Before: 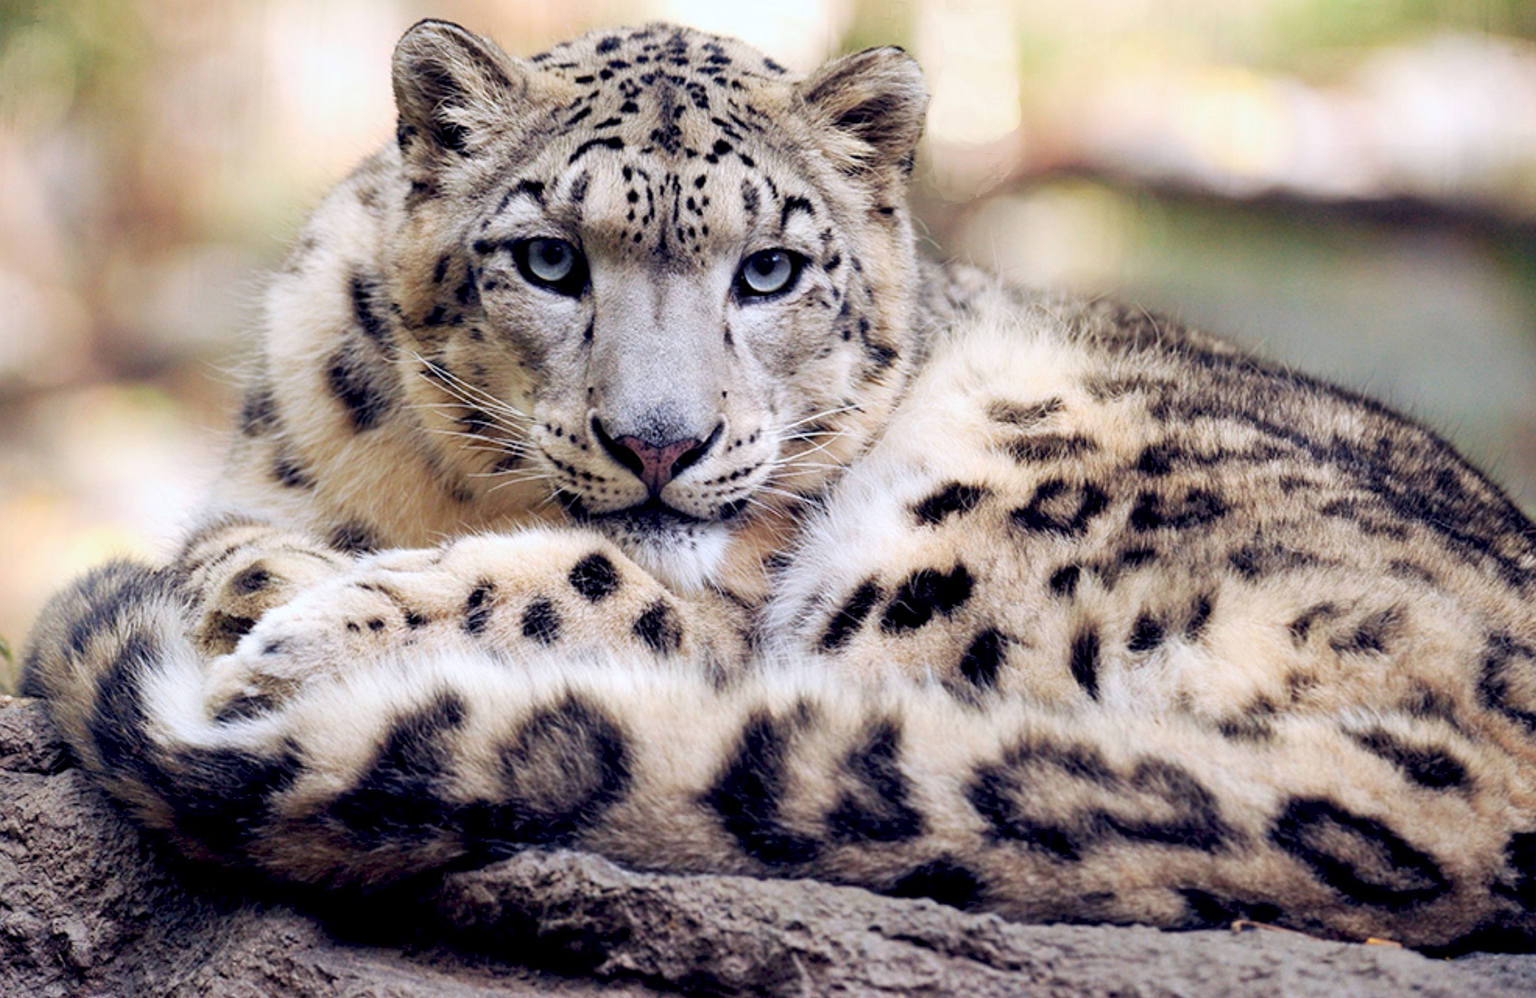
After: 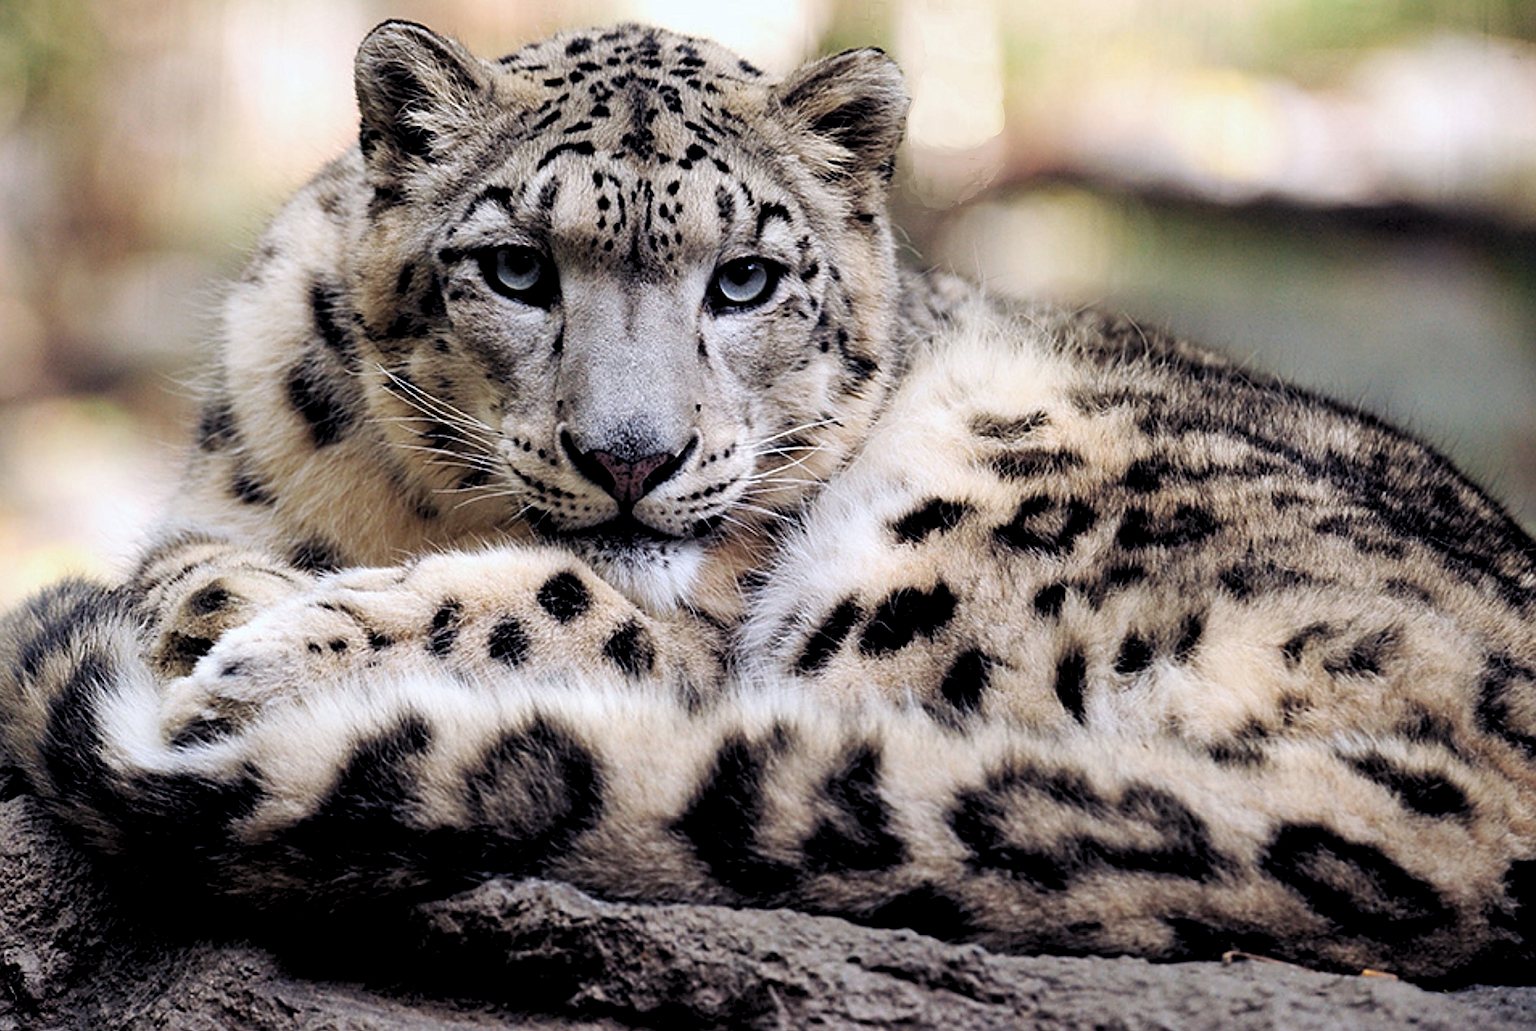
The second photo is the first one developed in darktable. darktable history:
crop and rotate: left 3.188%
levels: levels [0.116, 0.574, 1]
sharpen: on, module defaults
